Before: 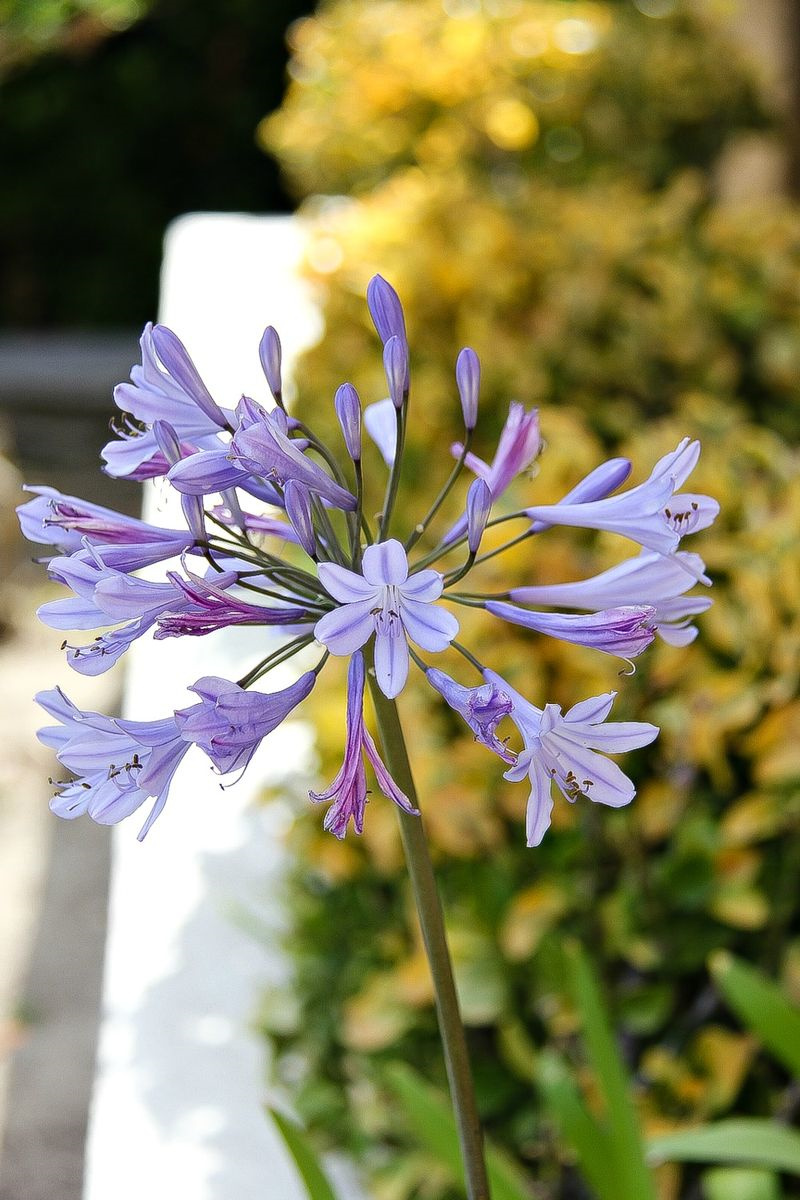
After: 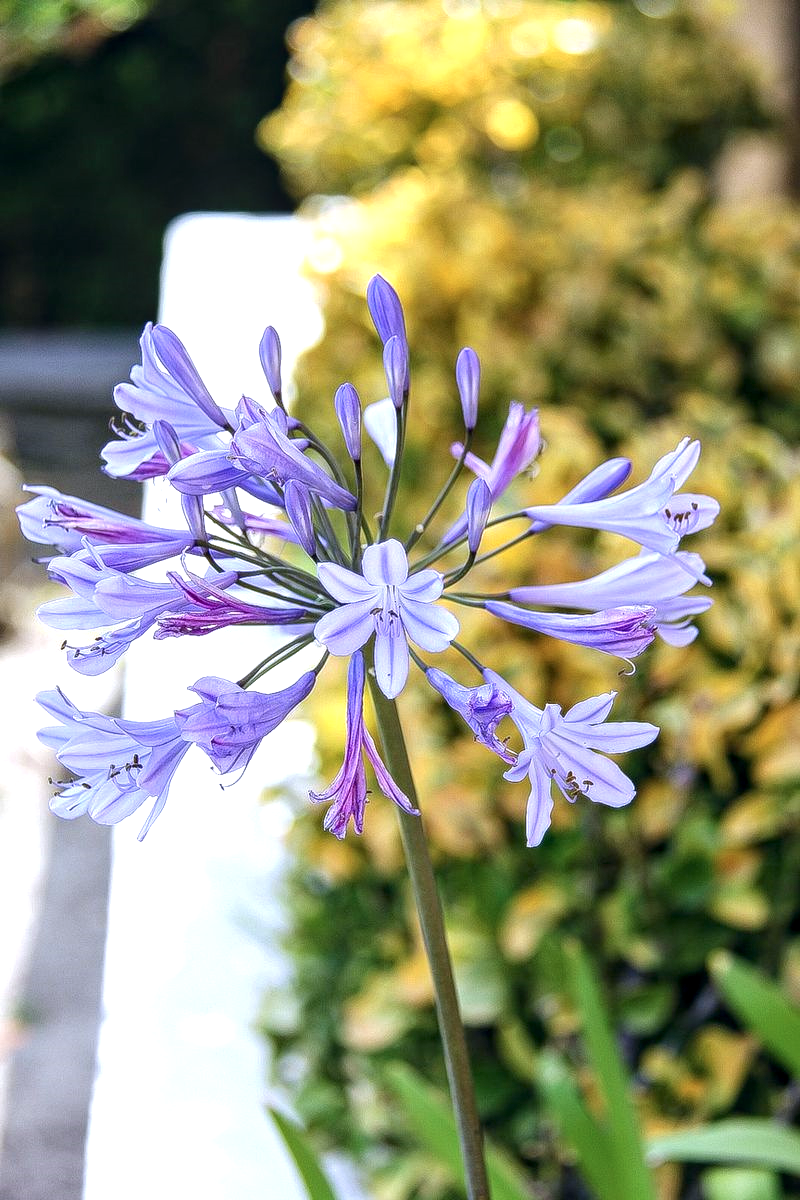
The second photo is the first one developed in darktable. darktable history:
color calibration: illuminant custom, x 0.373, y 0.388, temperature 4269.97 K
color correction: highlights a* 0.207, highlights b* 2.7, shadows a* -0.874, shadows b* -4.78
local contrast: on, module defaults
exposure: black level correction 0.001, exposure 0.5 EV, compensate exposure bias true, compensate highlight preservation false
